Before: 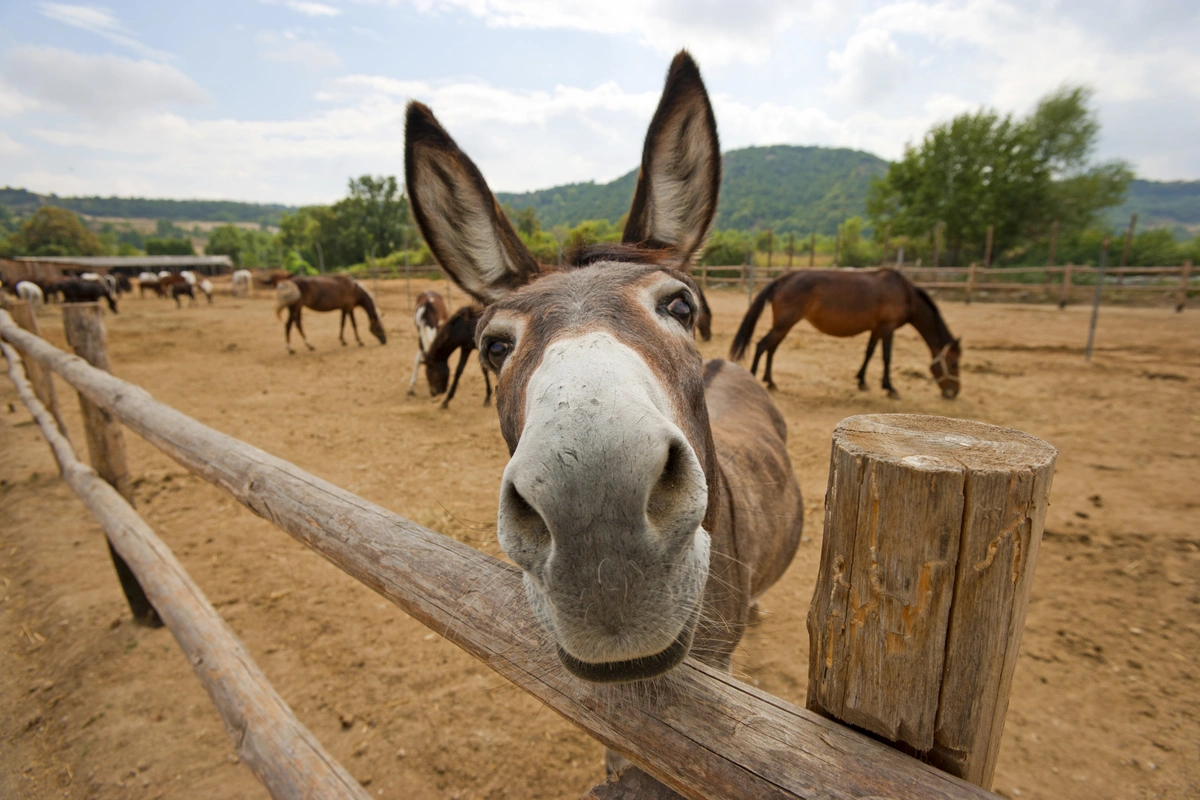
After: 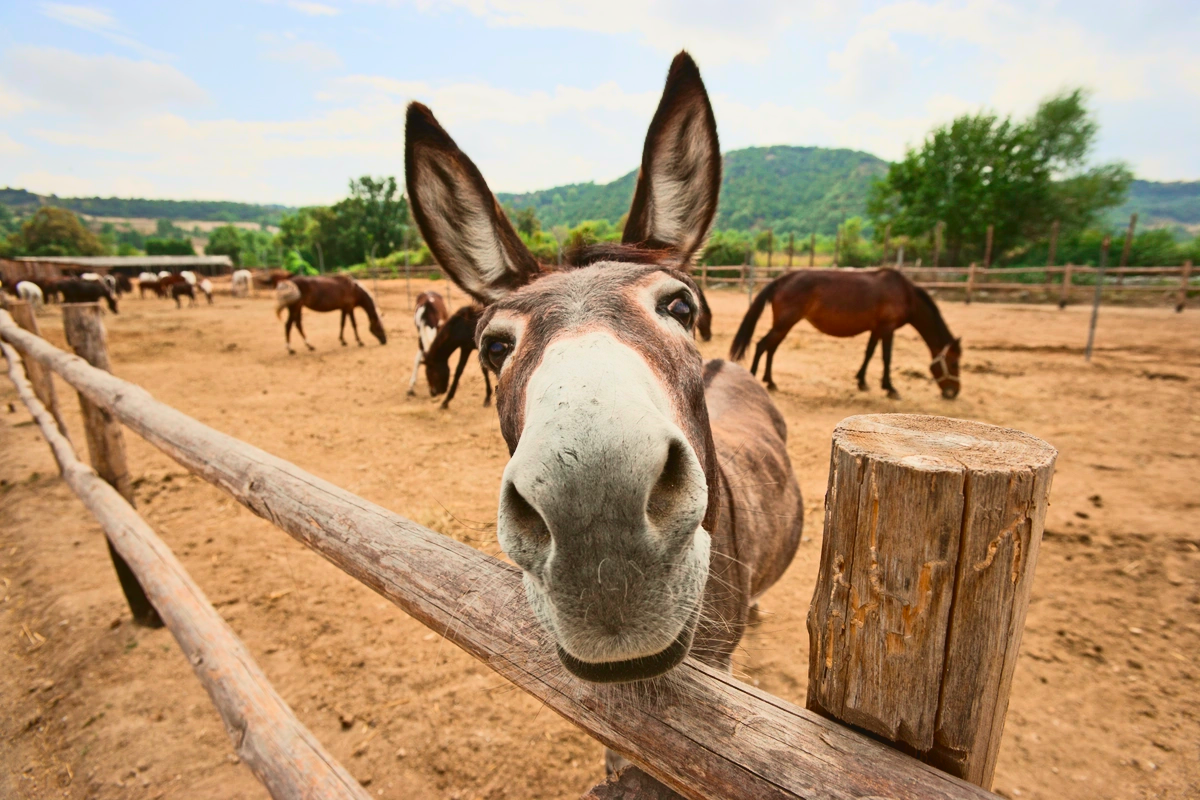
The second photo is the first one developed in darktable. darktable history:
shadows and highlights: shadows 35, highlights -35, soften with gaussian
contrast brightness saturation: contrast 0.23, brightness 0.1, saturation 0.29
tone curve: curves: ch0 [(0, 0.049) (0.175, 0.178) (0.466, 0.498) (0.715, 0.767) (0.819, 0.851) (1, 0.961)]; ch1 [(0, 0) (0.437, 0.398) (0.476, 0.466) (0.505, 0.505) (0.534, 0.544) (0.595, 0.608) (0.641, 0.643) (1, 1)]; ch2 [(0, 0) (0.359, 0.379) (0.437, 0.44) (0.489, 0.495) (0.518, 0.537) (0.579, 0.579) (1, 1)], color space Lab, independent channels, preserve colors none
base curve: exposure shift 0, preserve colors none
